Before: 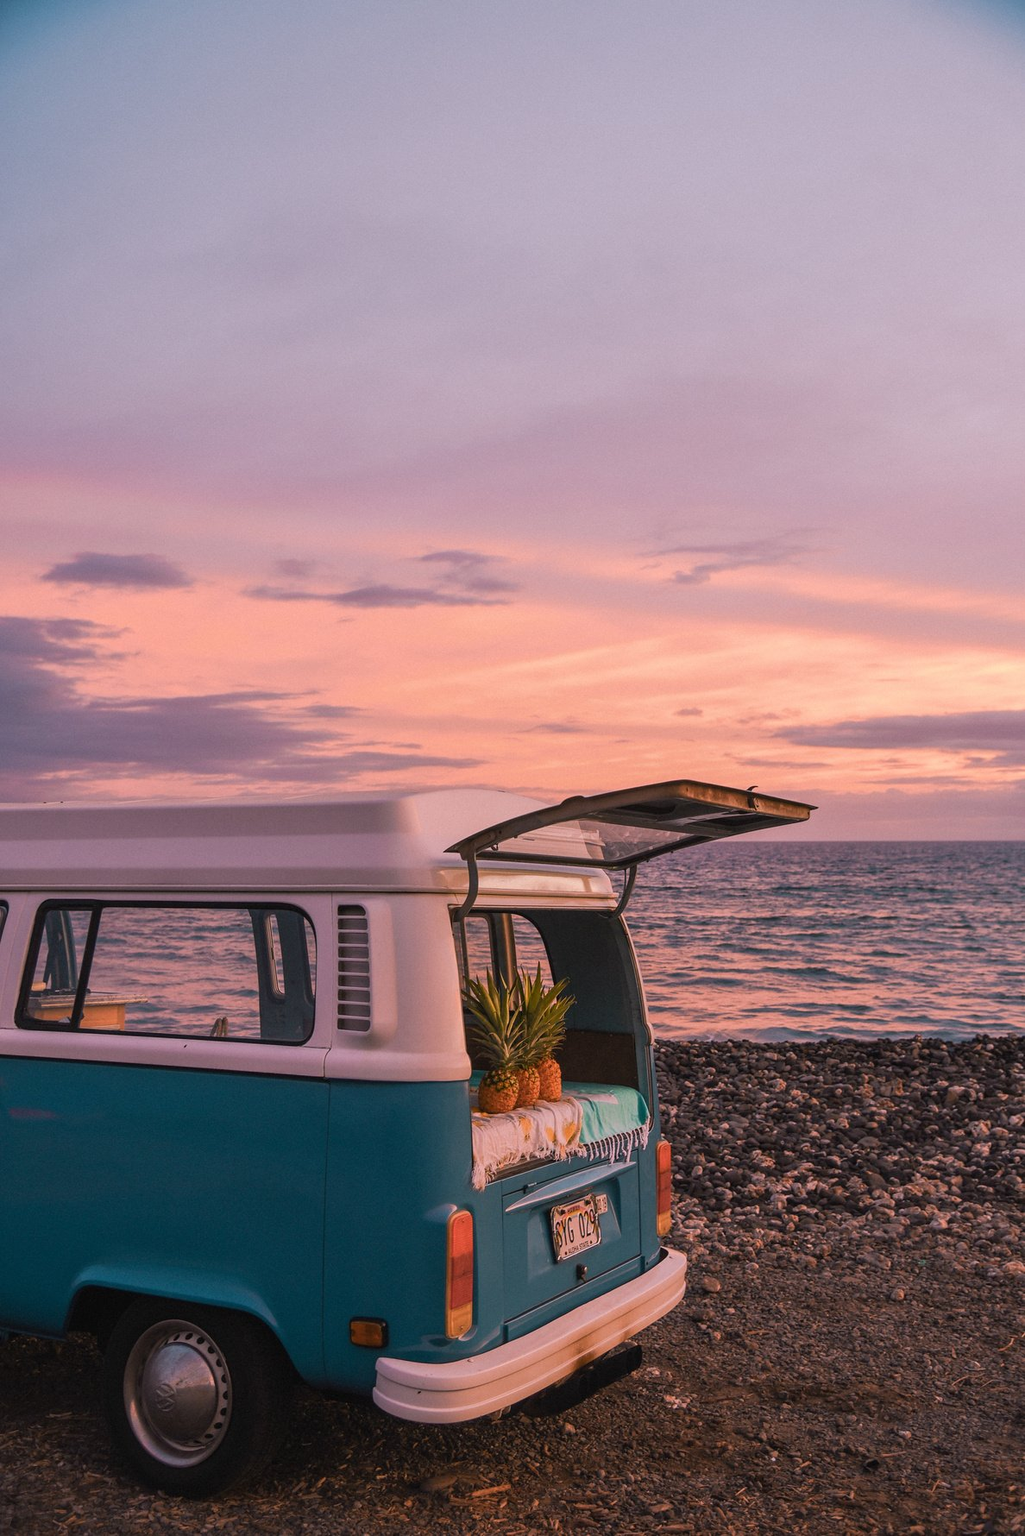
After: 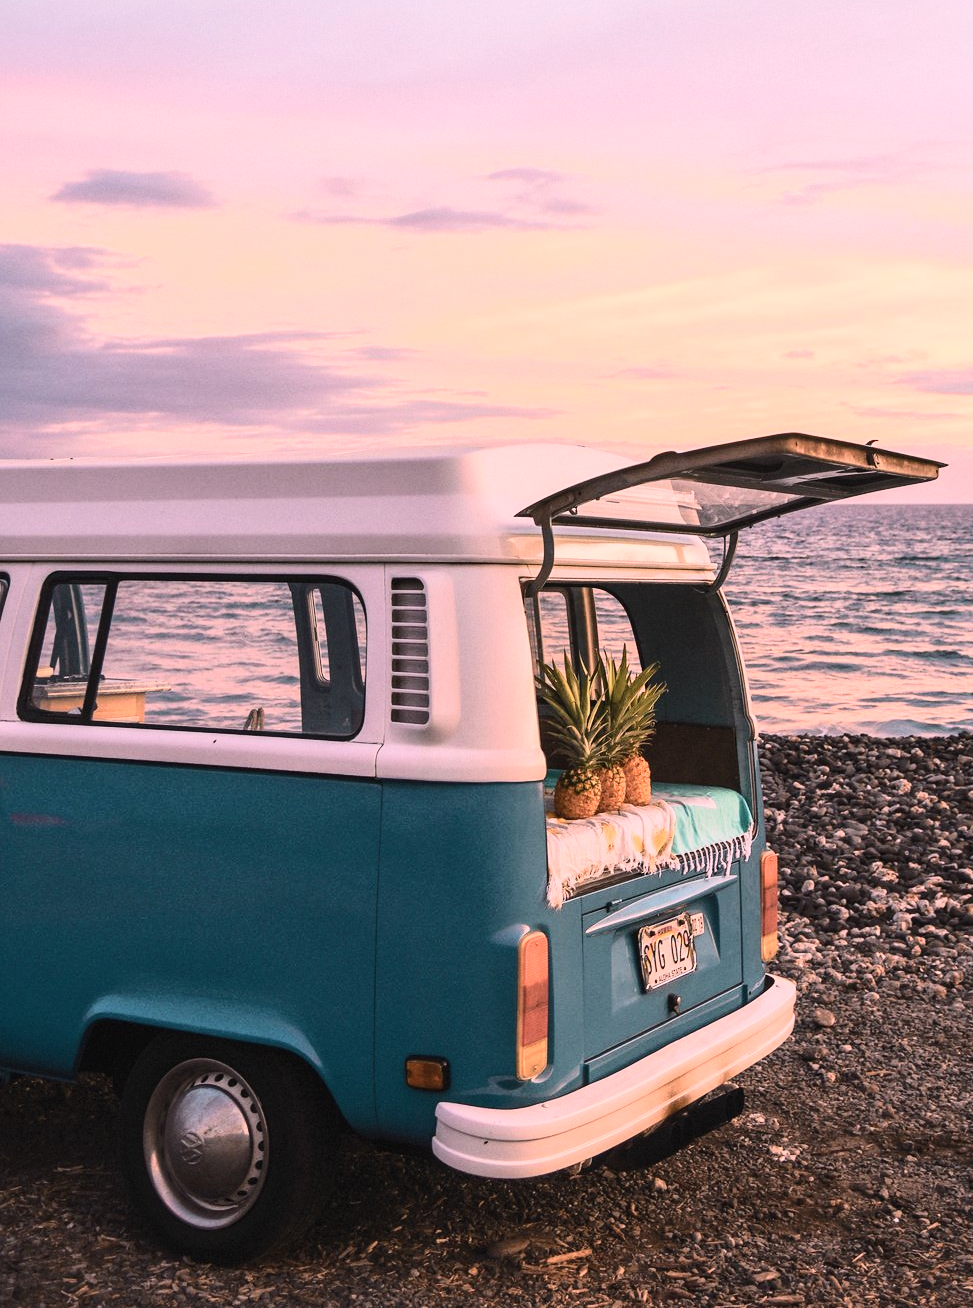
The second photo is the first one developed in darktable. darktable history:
tone curve: curves: ch0 [(0, 0) (0.003, 0.003) (0.011, 0.013) (0.025, 0.028) (0.044, 0.05) (0.069, 0.079) (0.1, 0.113) (0.136, 0.154) (0.177, 0.201) (0.224, 0.268) (0.277, 0.38) (0.335, 0.486) (0.399, 0.588) (0.468, 0.688) (0.543, 0.787) (0.623, 0.854) (0.709, 0.916) (0.801, 0.957) (0.898, 0.978) (1, 1)], color space Lab, independent channels, preserve colors none
crop: top 26.468%, right 18.016%
